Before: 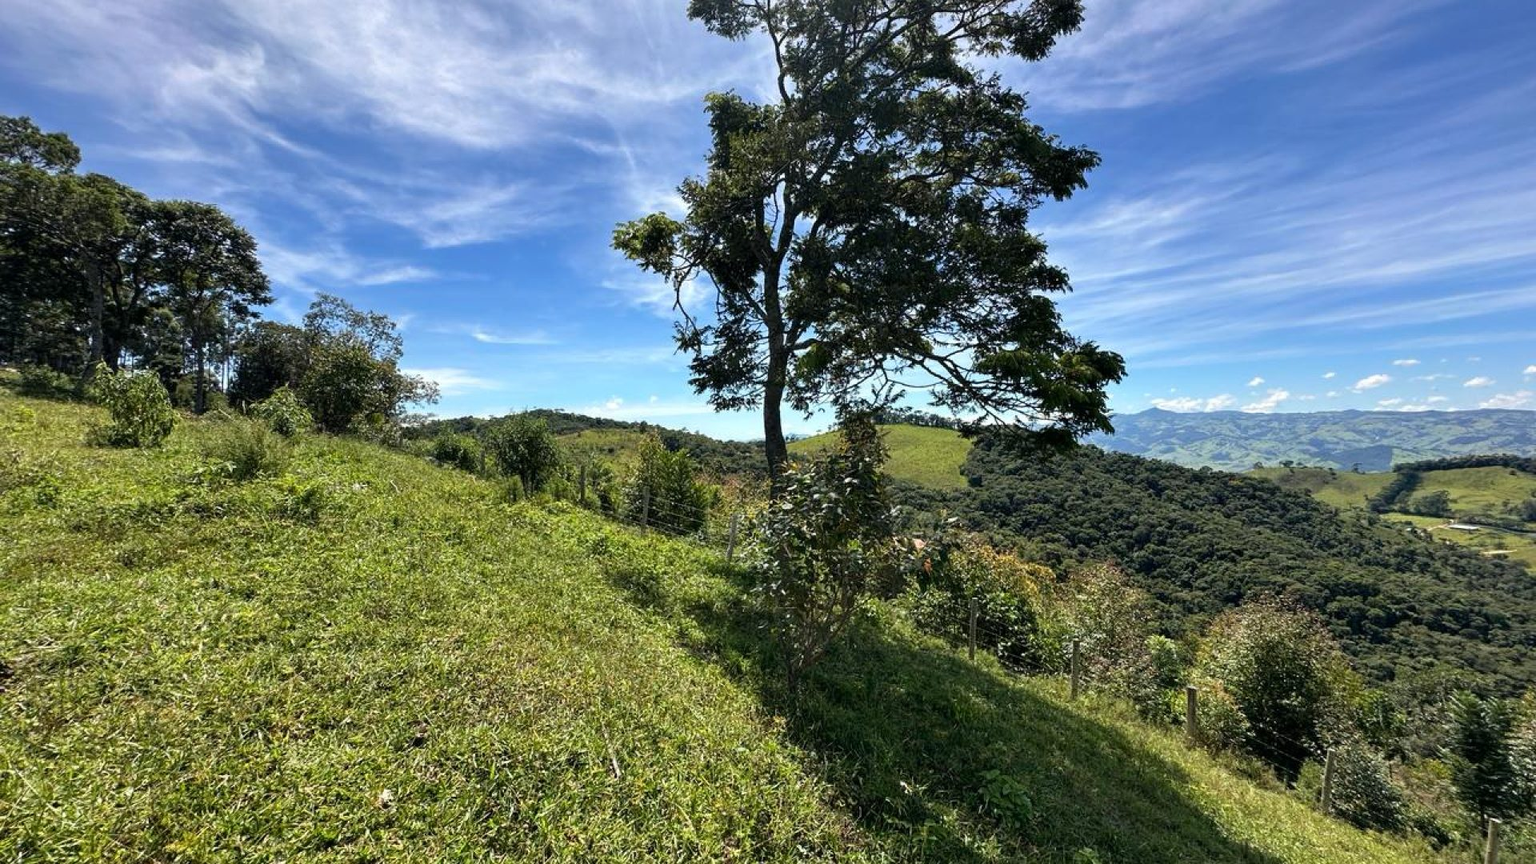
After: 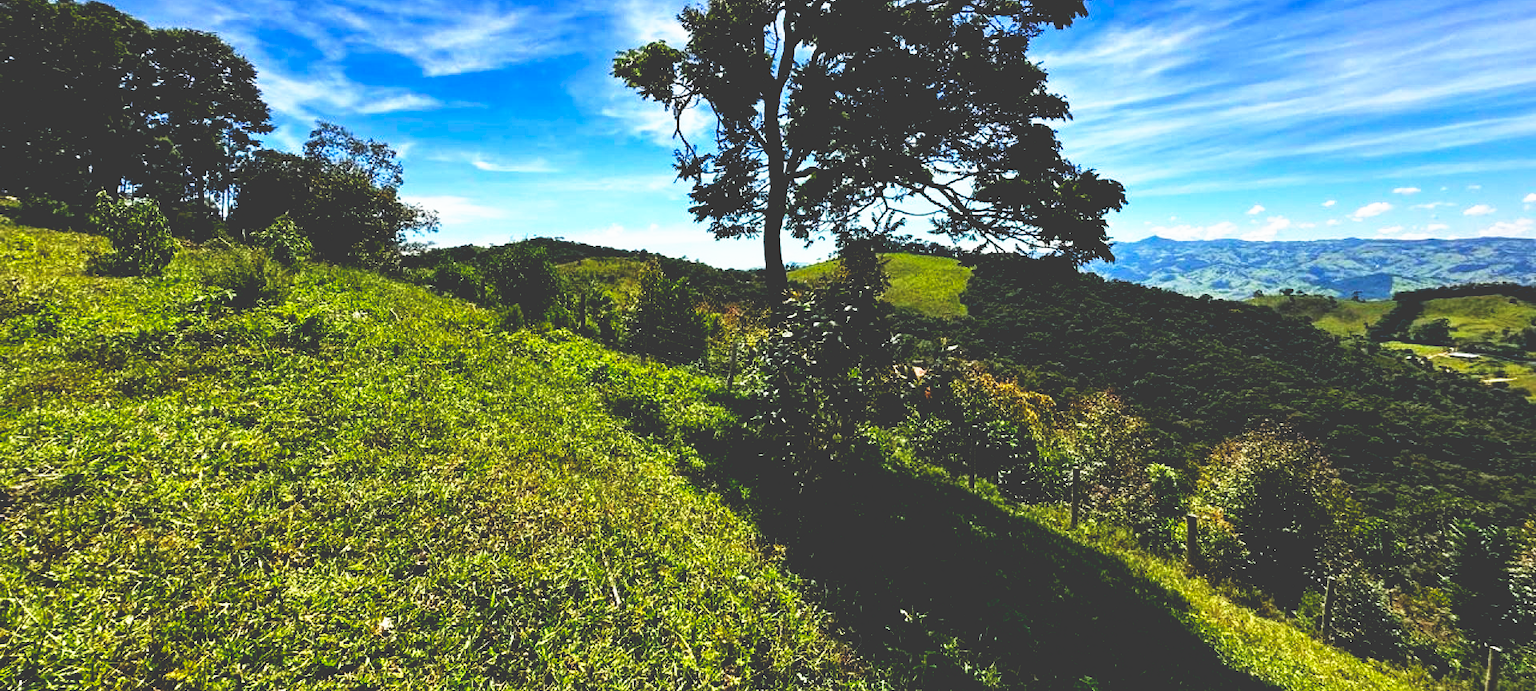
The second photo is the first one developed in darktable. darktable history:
crop and rotate: top 19.998%
base curve: curves: ch0 [(0, 0.036) (0.007, 0.037) (0.604, 0.887) (1, 1)], preserve colors none
exposure: black level correction 0.056, exposure -0.039 EV, compensate highlight preservation false
contrast brightness saturation: saturation 0.1
